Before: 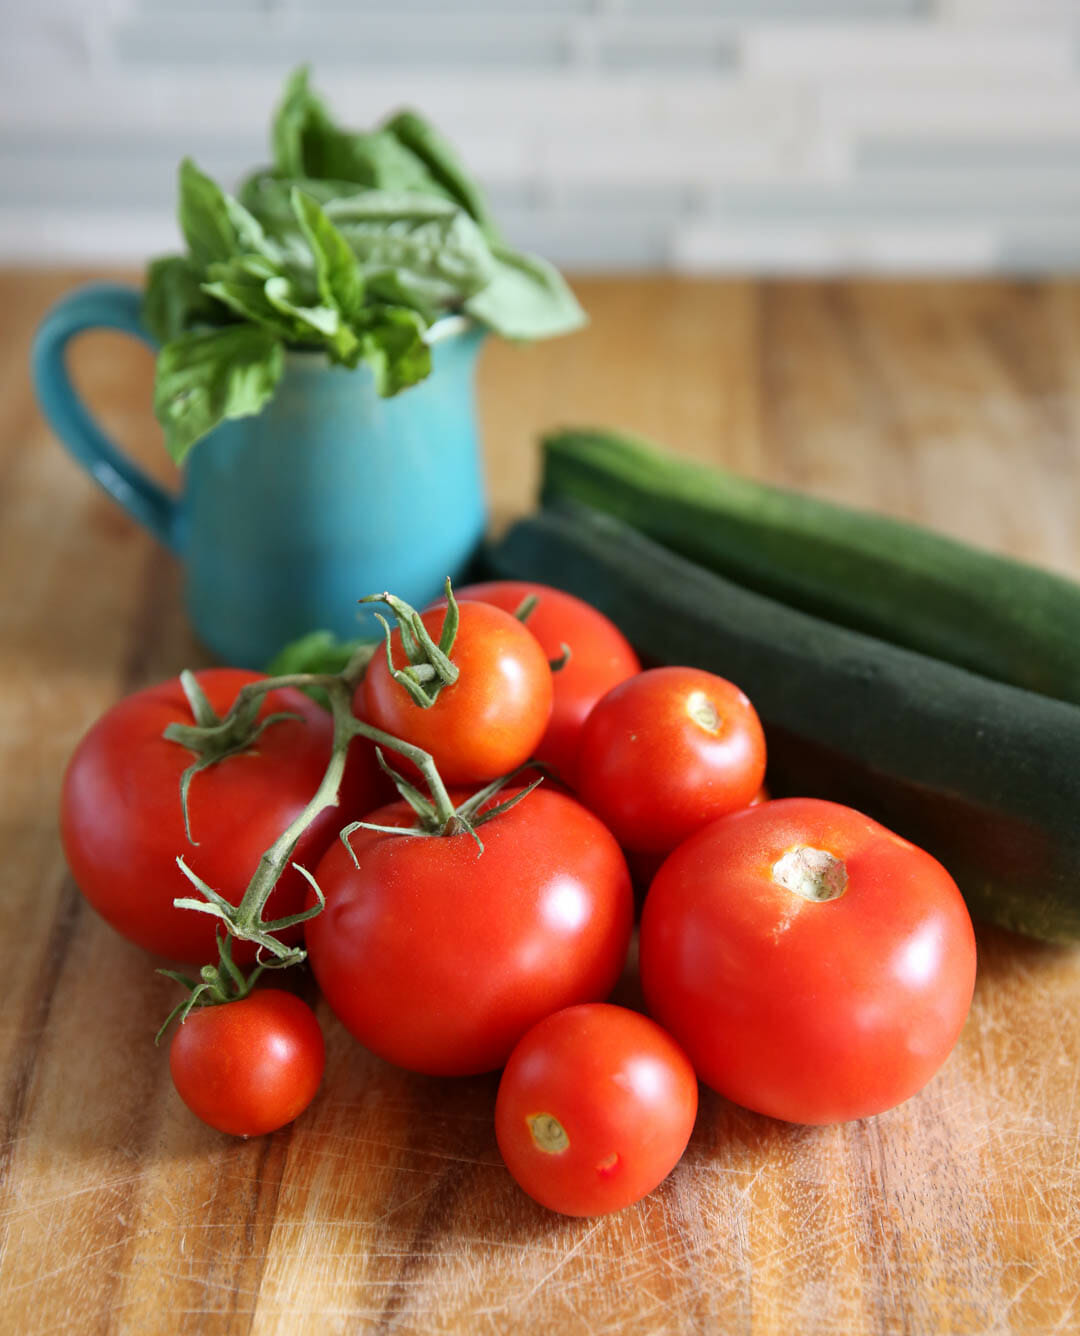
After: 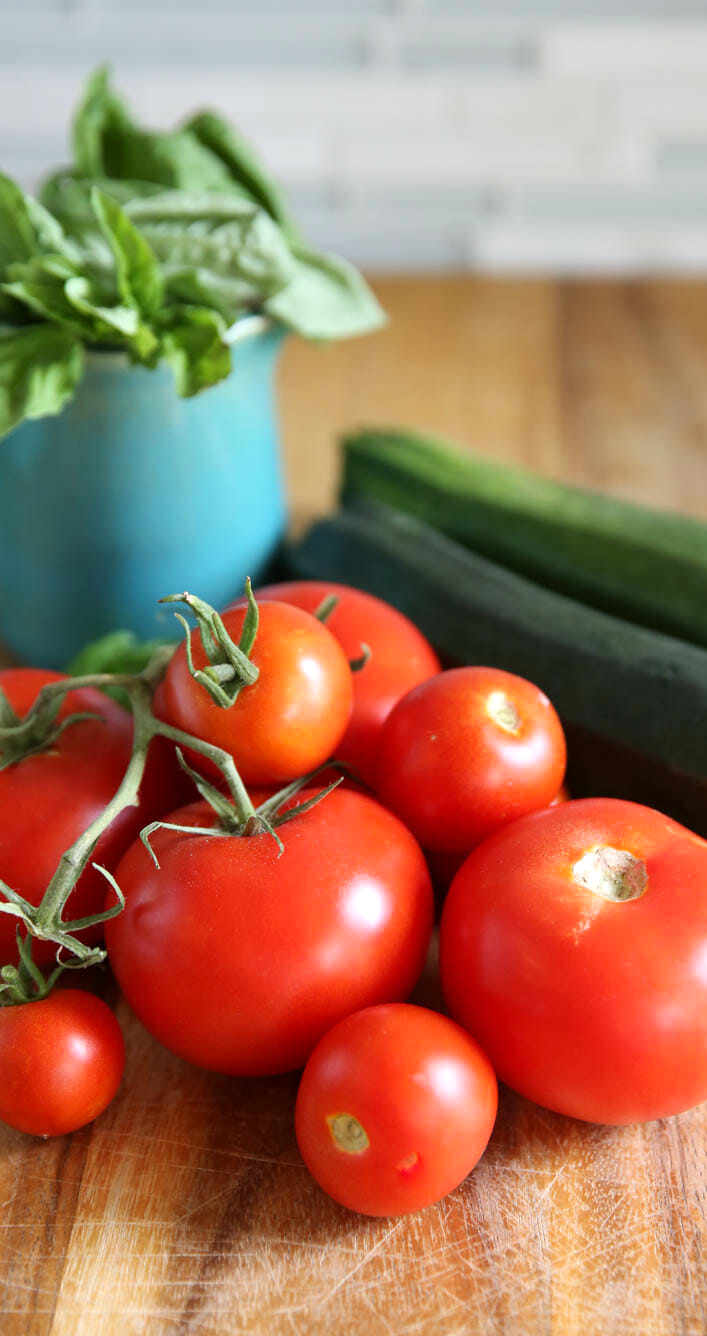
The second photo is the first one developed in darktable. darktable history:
crop and rotate: left 18.597%, right 15.899%
exposure: exposure 0.127 EV, compensate highlight preservation false
